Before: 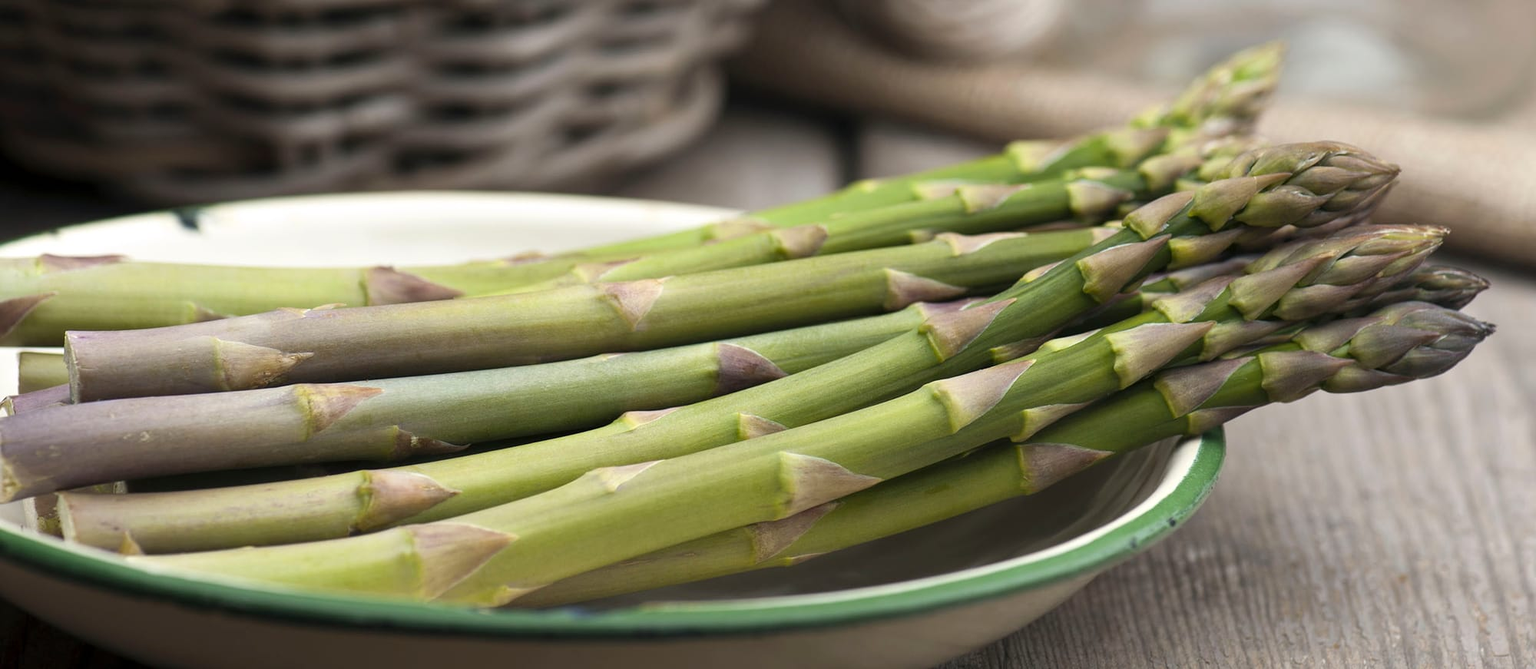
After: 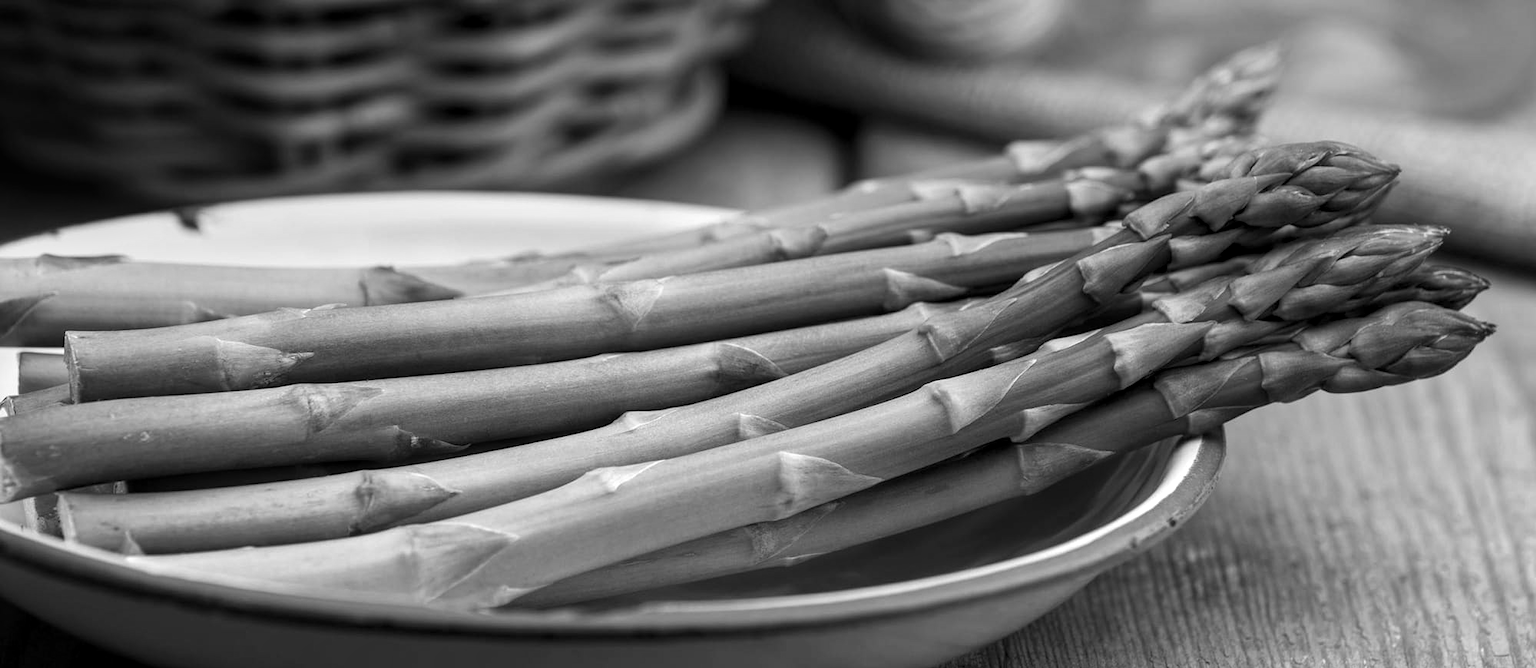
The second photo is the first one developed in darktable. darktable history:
tone equalizer: on, module defaults
color balance: lift [1, 1.001, 0.999, 1.001], gamma [1, 1.004, 1.007, 0.993], gain [1, 0.991, 0.987, 1.013], contrast 10%, output saturation 120%
graduated density: rotation -0.352°, offset 57.64
monochrome: a 32, b 64, size 2.3
local contrast: detail 130%
